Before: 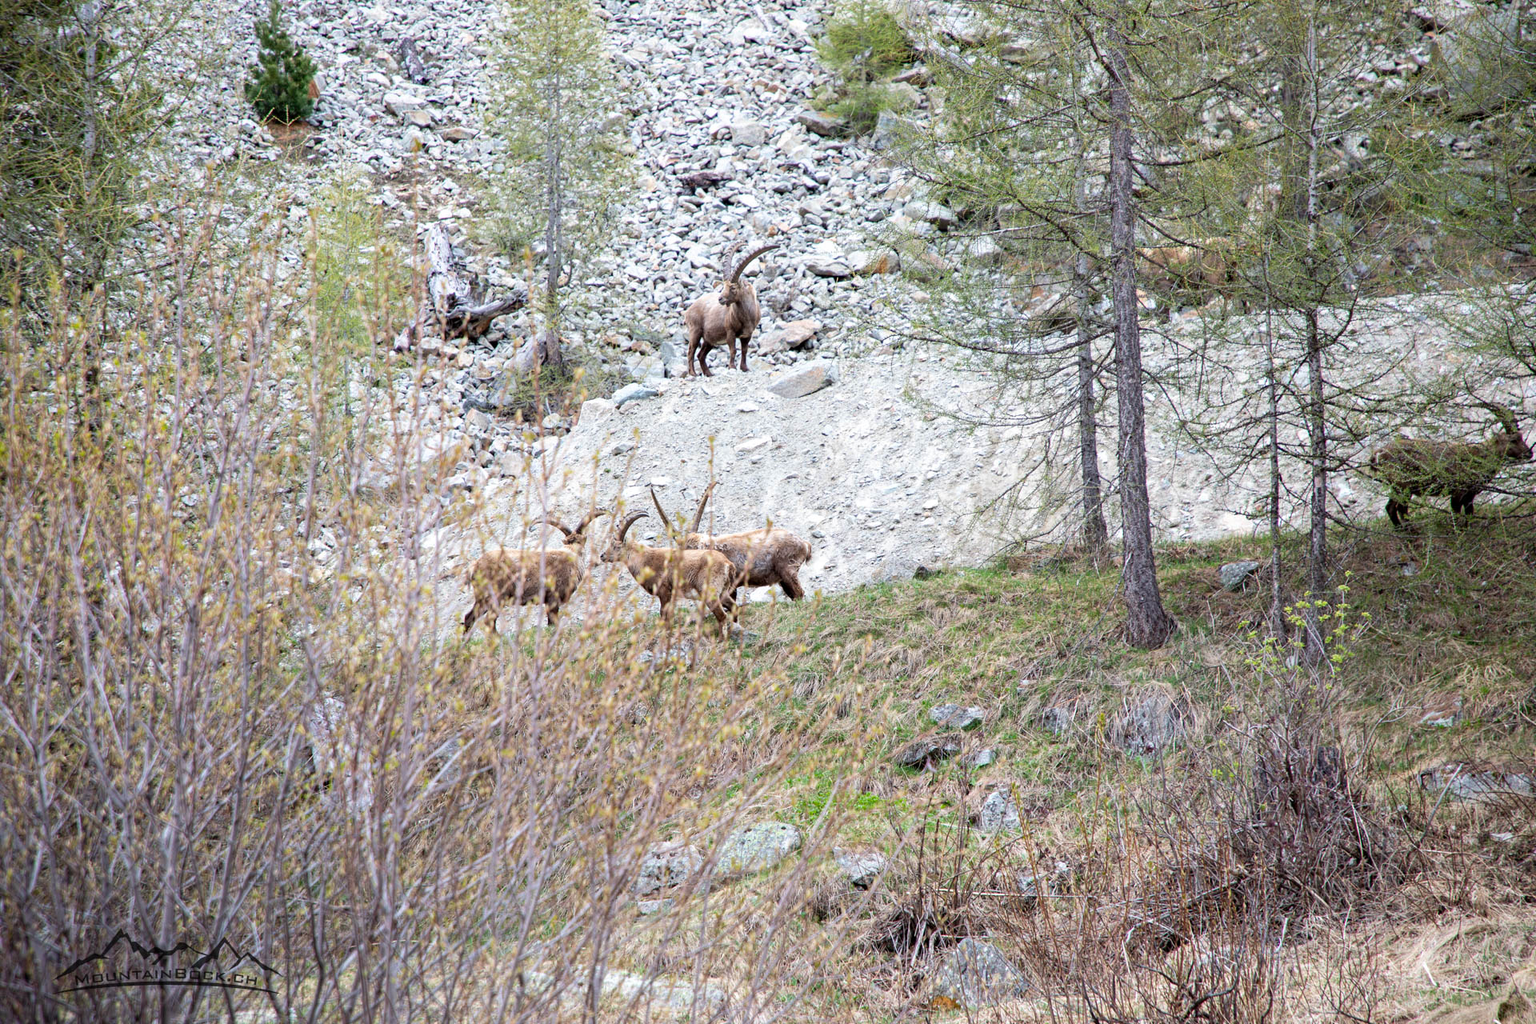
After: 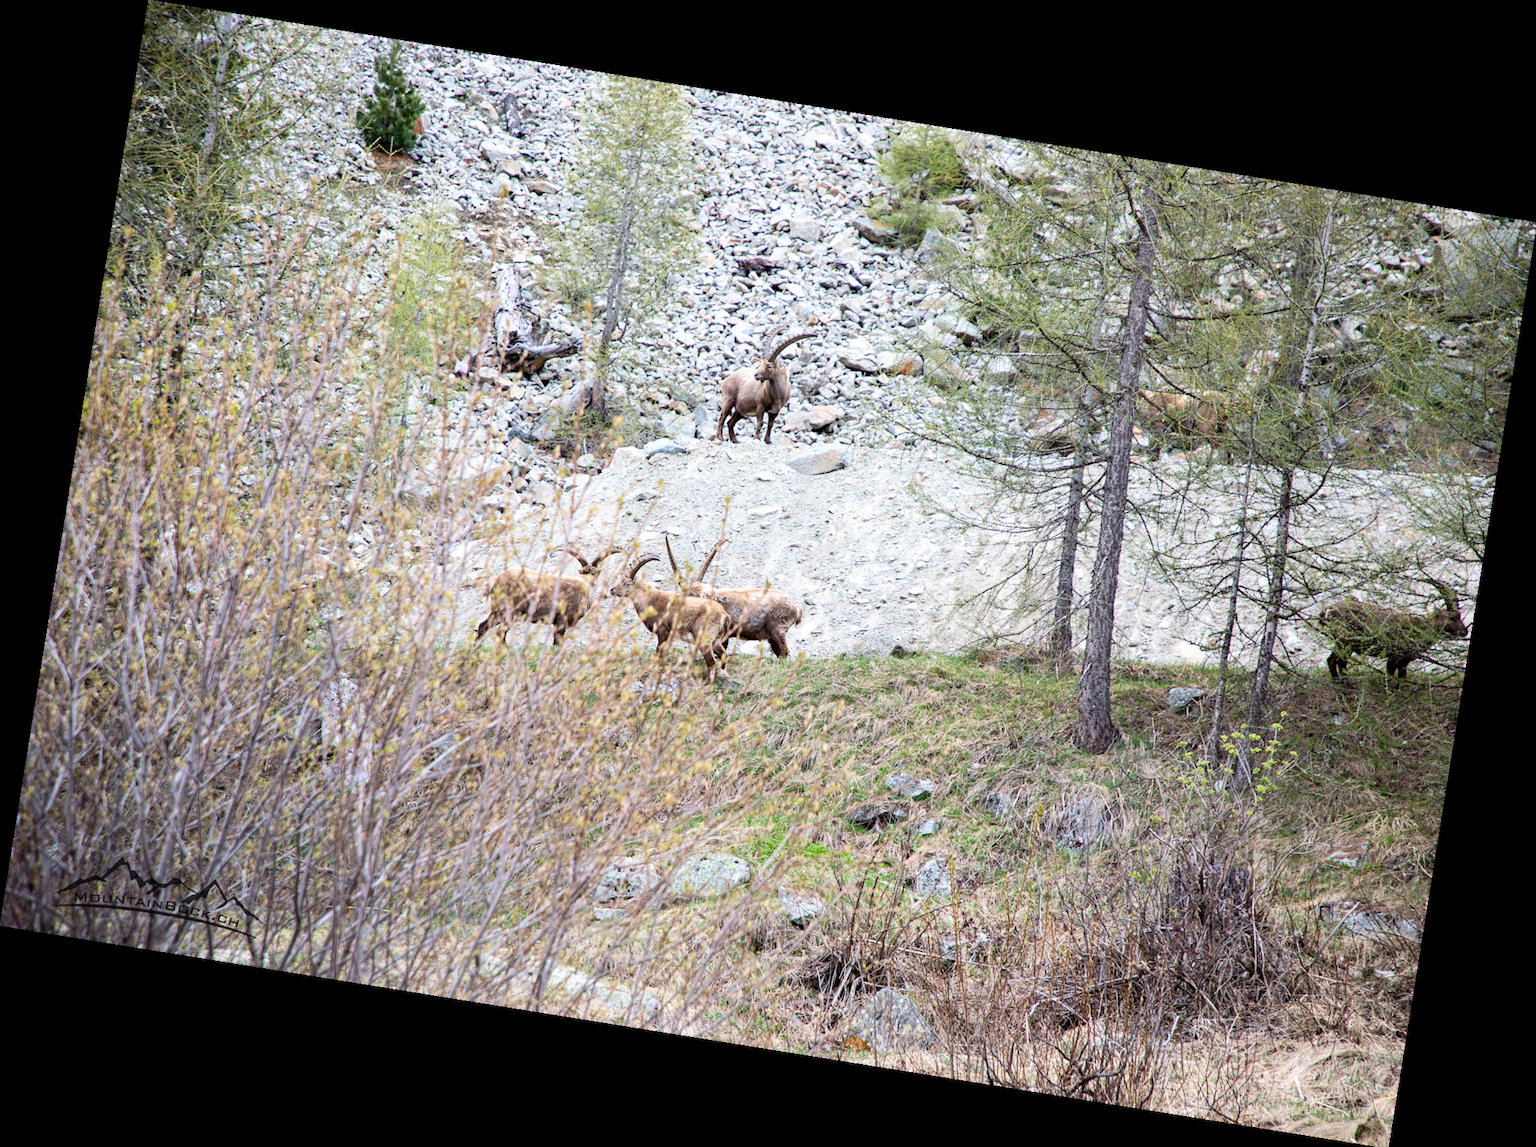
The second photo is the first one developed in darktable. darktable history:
contrast brightness saturation: contrast 0.15, brightness 0.05
rotate and perspective: rotation 9.12°, automatic cropping off
